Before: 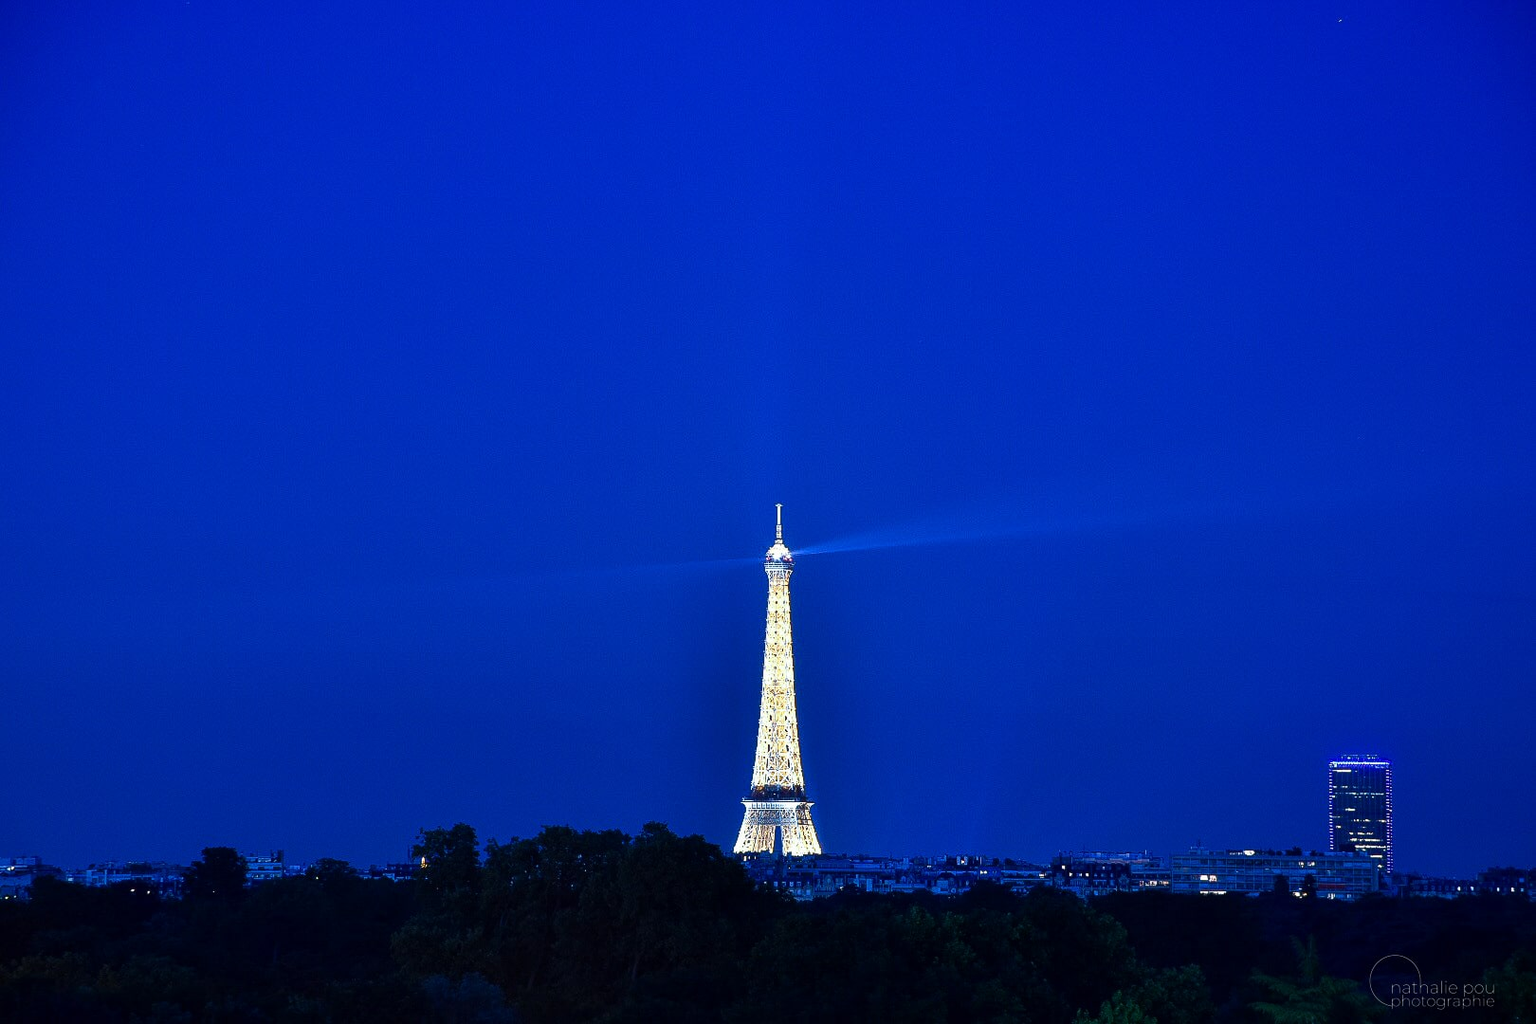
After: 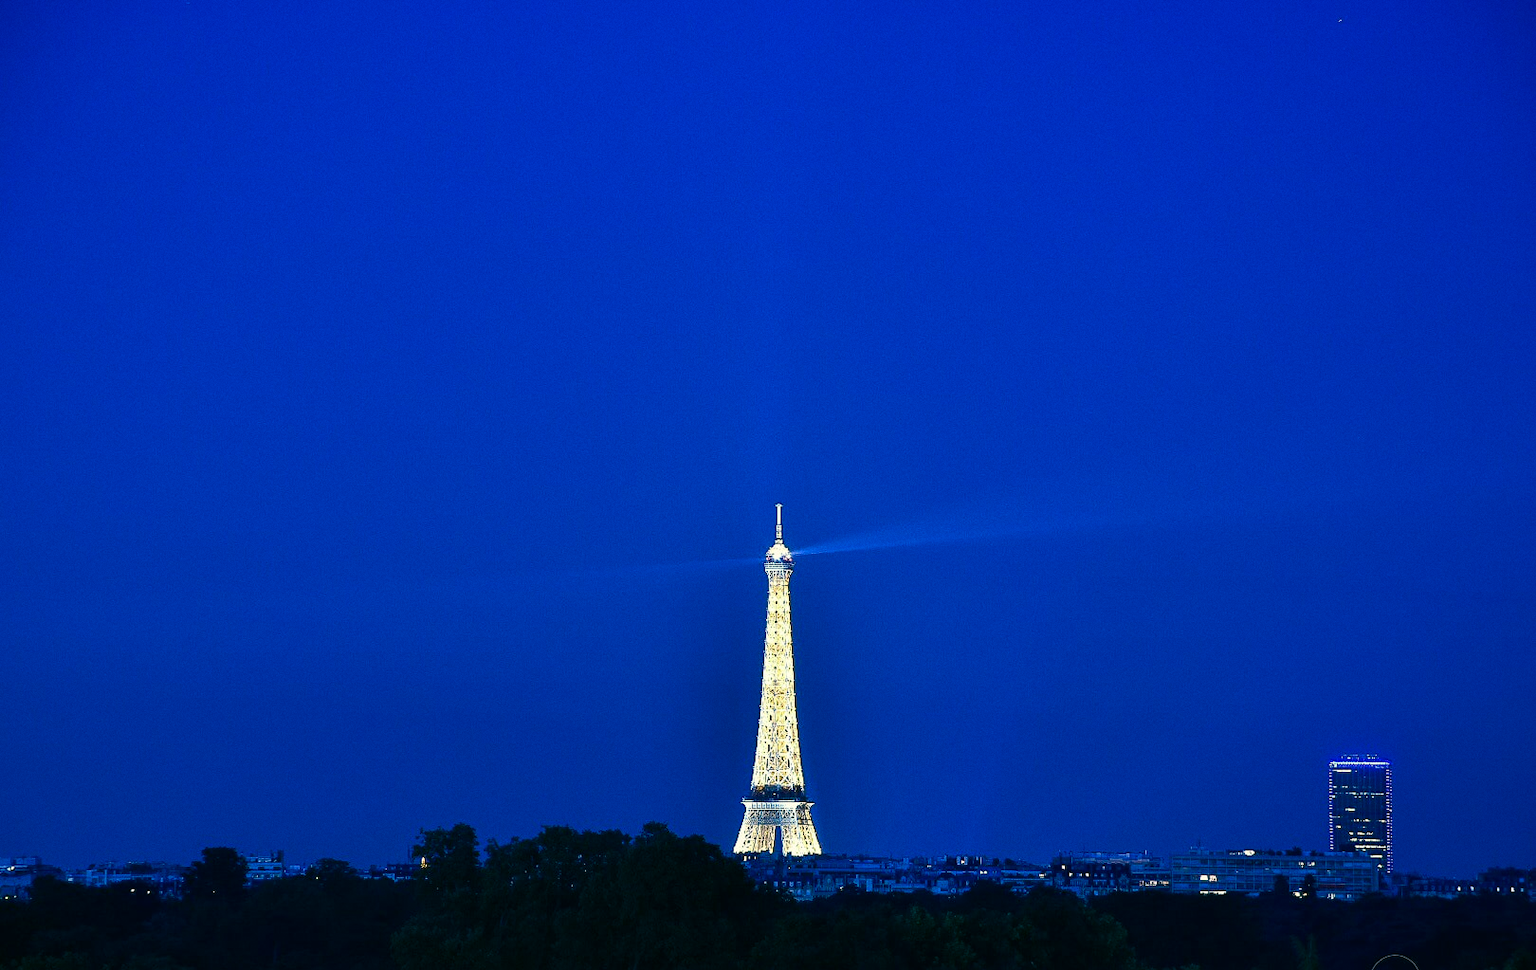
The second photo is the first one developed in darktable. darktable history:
color correction: highlights a* -0.482, highlights b* 9.48, shadows a* -9.48, shadows b* 0.803
crop and rotate: top 0%, bottom 5.097%
grain: coarseness 0.09 ISO, strength 16.61%
